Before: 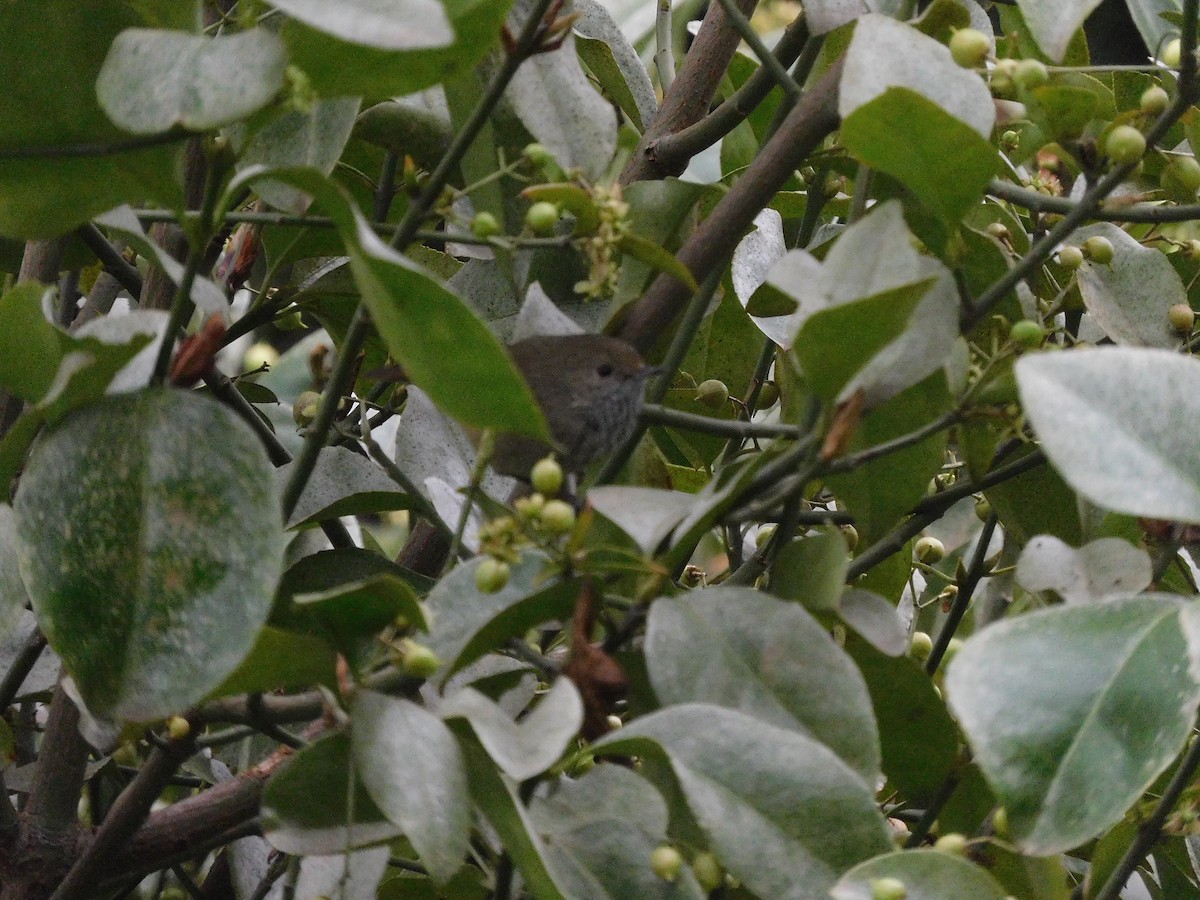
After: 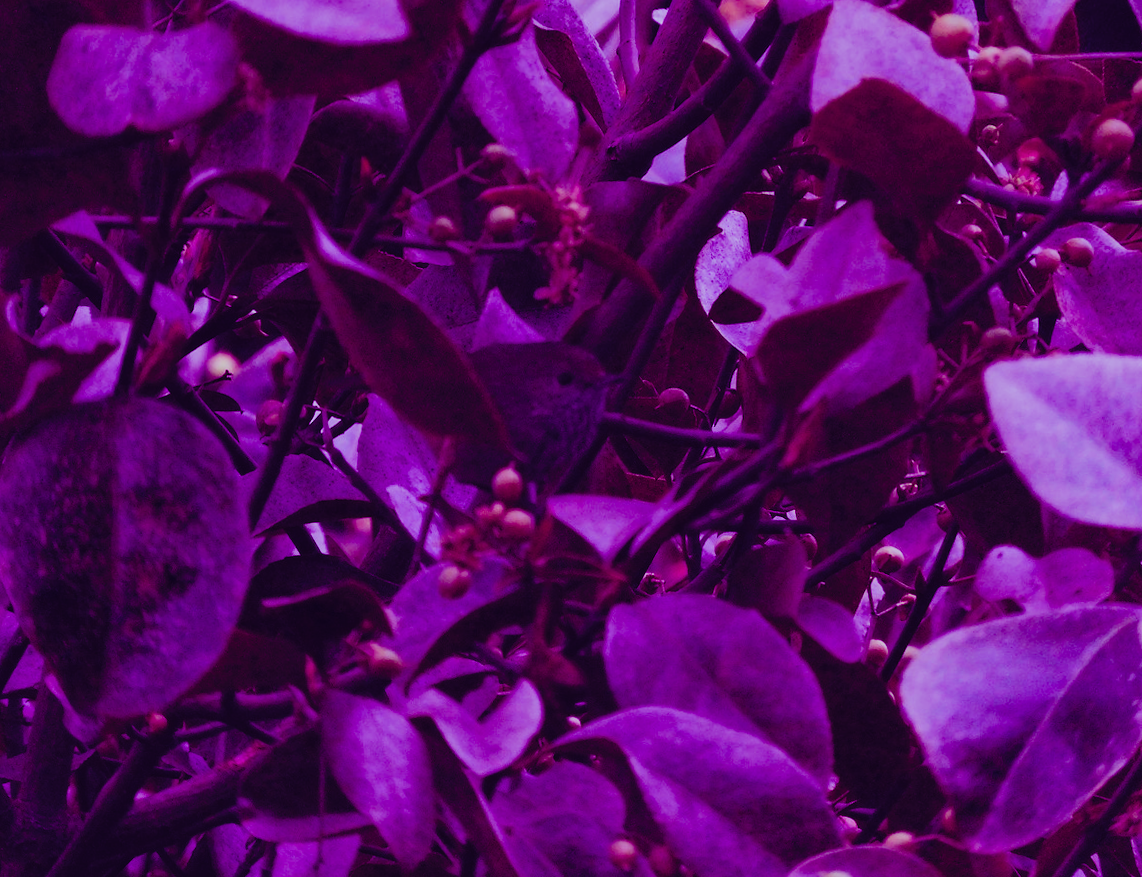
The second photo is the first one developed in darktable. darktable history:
filmic rgb: black relative exposure -7.65 EV, white relative exposure 4.56 EV, hardness 3.61
color balance rgb: shadows lift › hue 87.51°, highlights gain › chroma 1.62%, highlights gain › hue 55.1°, global offset › chroma 0.06%, global offset › hue 253.66°, linear chroma grading › global chroma 0.5%, perceptual saturation grading › global saturation 16.38%
exposure: black level correction -0.014, exposure -0.193 EV, compensate highlight preservation false
rotate and perspective: rotation 0.074°, lens shift (vertical) 0.096, lens shift (horizontal) -0.041, crop left 0.043, crop right 0.952, crop top 0.024, crop bottom 0.979
color calibration: x 0.38, y 0.39, temperature 4086.04 K
contrast brightness saturation: brightness 0.09, saturation 0.19
color balance: mode lift, gamma, gain (sRGB), lift [1, 1, 0.101, 1]
